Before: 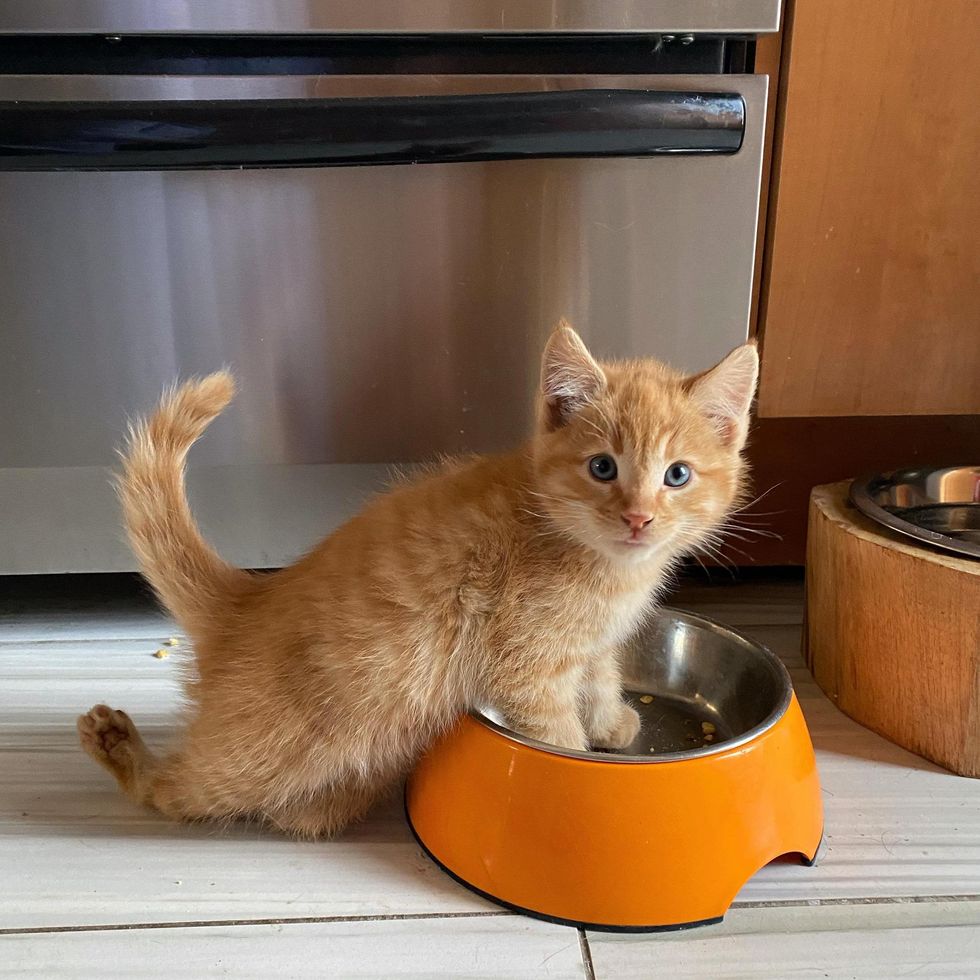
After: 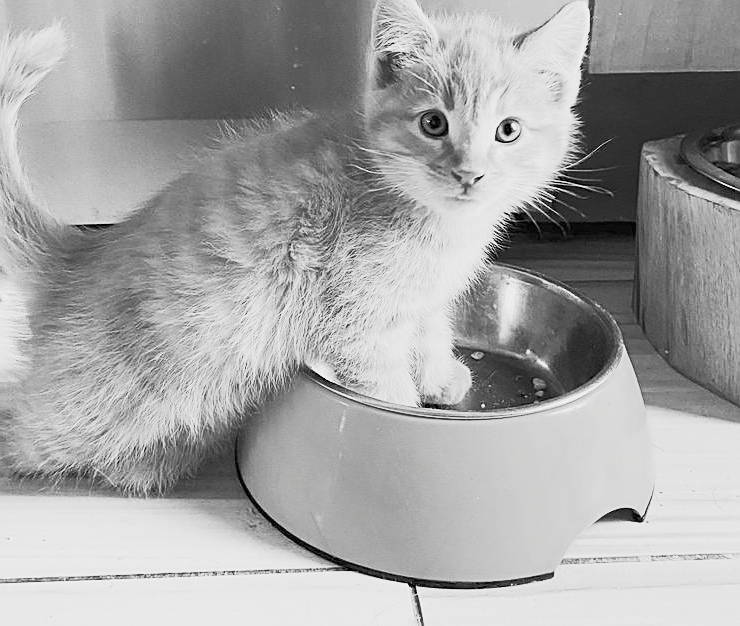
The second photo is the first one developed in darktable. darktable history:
contrast brightness saturation: contrast 0.545, brightness 0.45, saturation -0.994
tone equalizer: -8 EV 0.02 EV, -7 EV -0.024 EV, -6 EV 0.038 EV, -5 EV 0.032 EV, -4 EV 0.293 EV, -3 EV 0.626 EV, -2 EV 0.563 EV, -1 EV 0.21 EV, +0 EV 0.042 EV, edges refinement/feathering 500, mask exposure compensation -1.57 EV, preserve details no
sharpen: on, module defaults
crop and rotate: left 17.302%, top 35.243%, right 7.105%, bottom 0.815%
filmic rgb: black relative exposure -15.86 EV, white relative exposure 7.94 EV, hardness 4.12, latitude 49.82%, contrast 0.511
